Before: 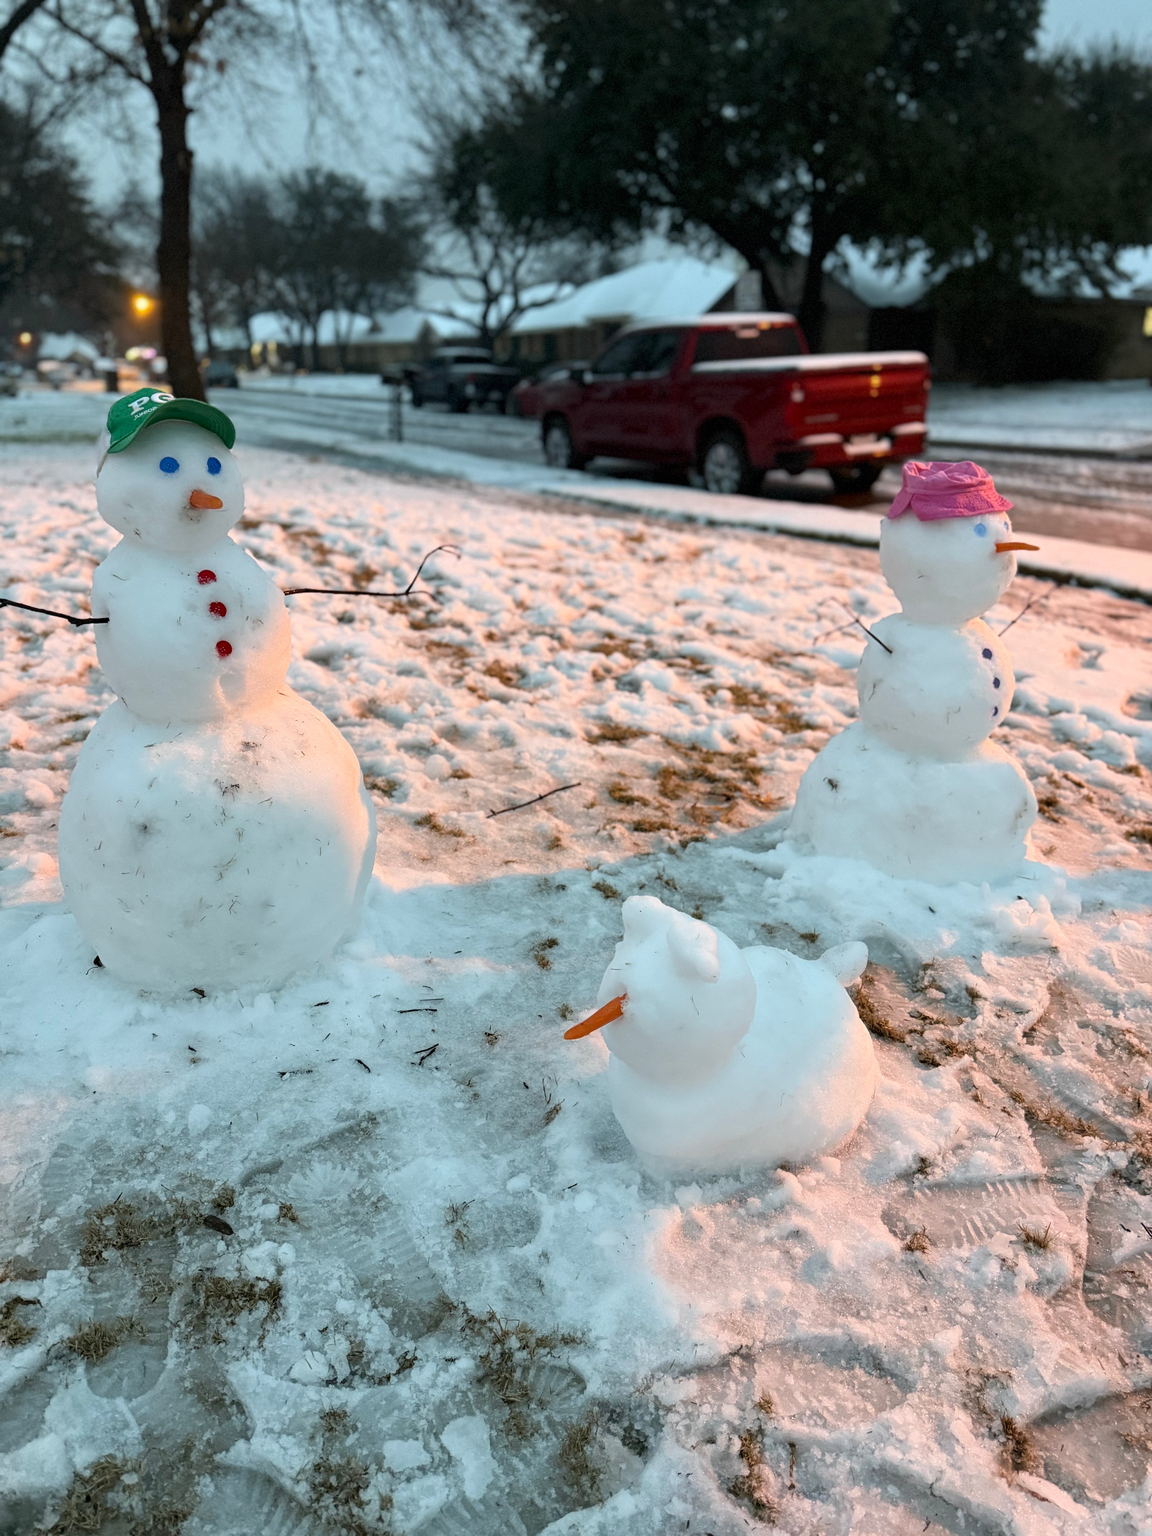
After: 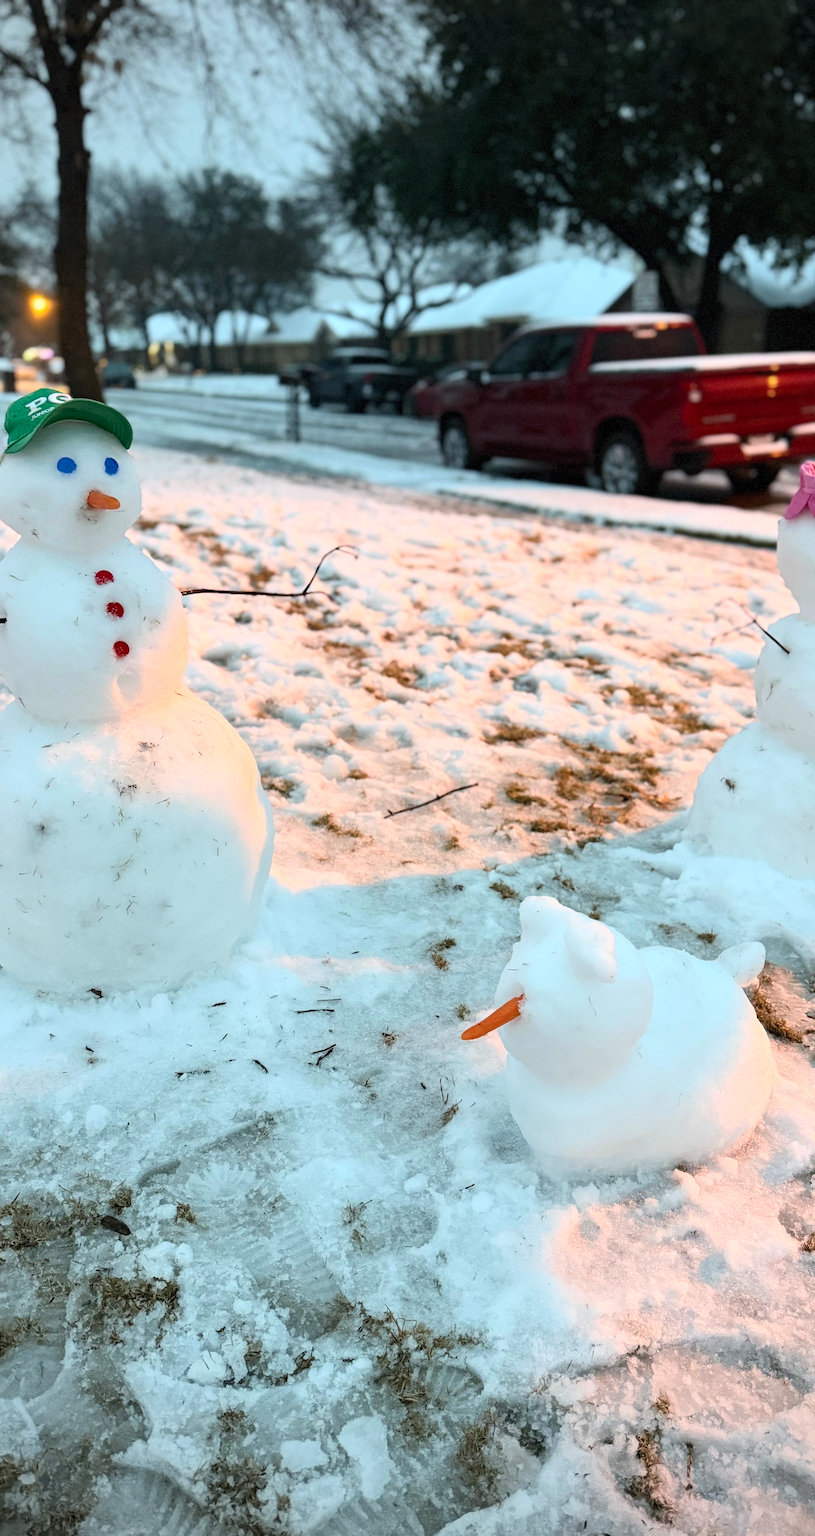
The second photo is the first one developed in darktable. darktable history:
vignetting: unbound false
color balance rgb: perceptual saturation grading › global saturation -11.198%, global vibrance 20%
contrast brightness saturation: contrast 0.204, brightness 0.157, saturation 0.226
crop and rotate: left 8.95%, right 20.214%
